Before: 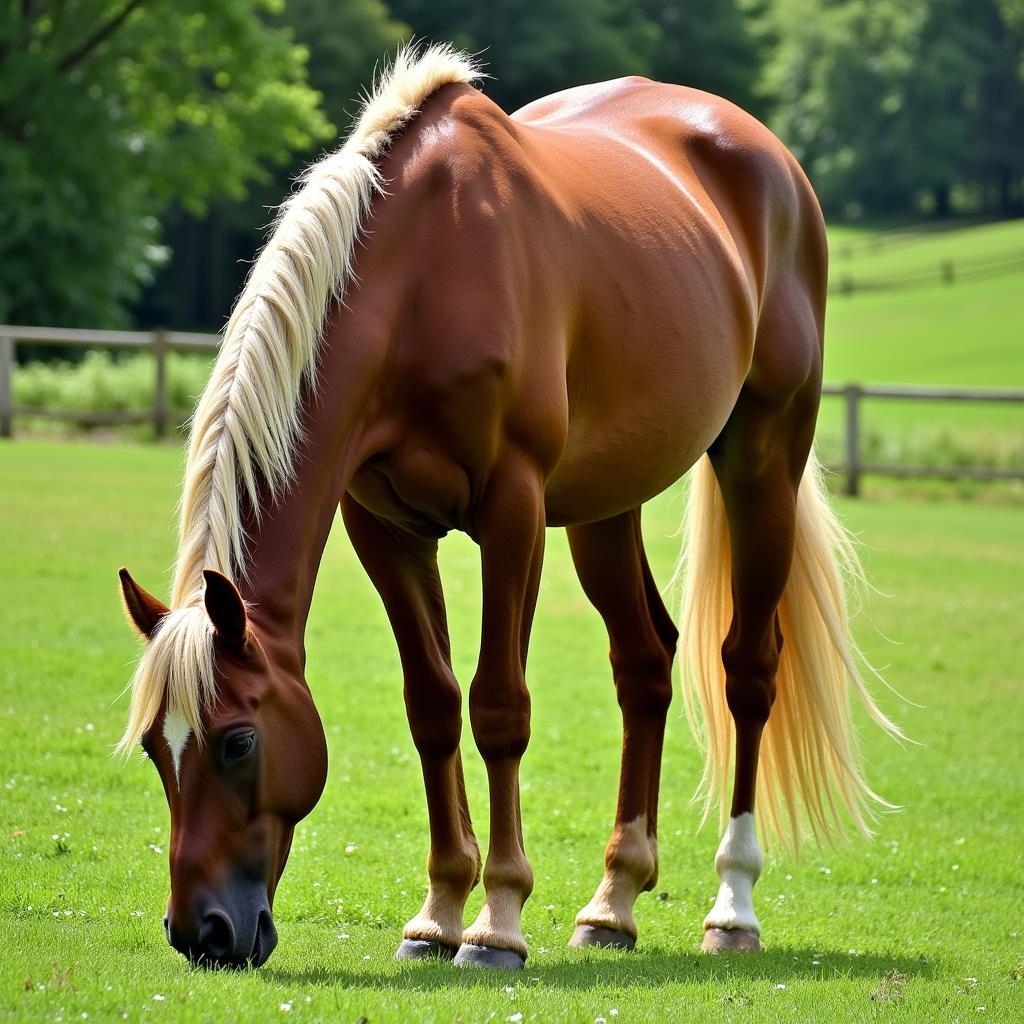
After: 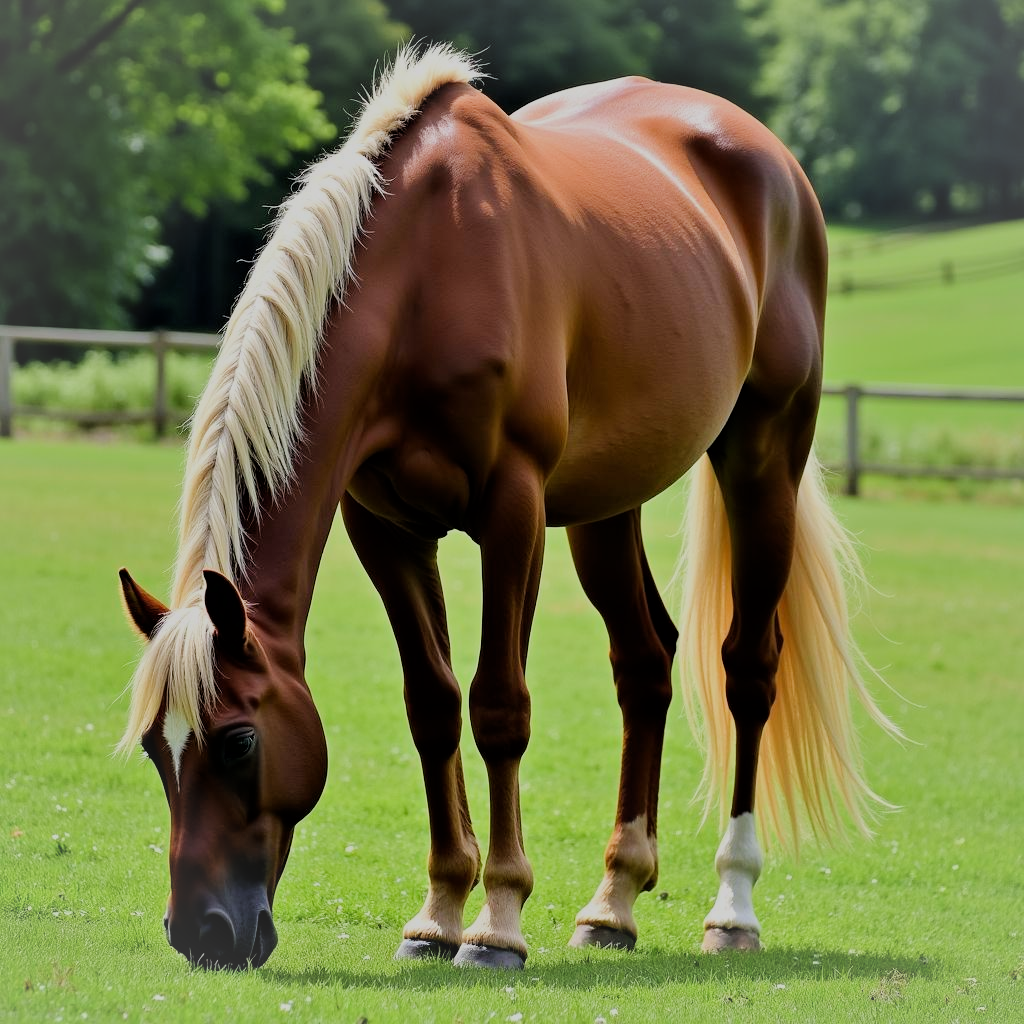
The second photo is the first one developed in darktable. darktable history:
vignetting: fall-off radius 61.08%, brightness 0.068, saturation 0.002, unbound false
filmic rgb: black relative exposure -7.1 EV, white relative exposure 5.38 EV, hardness 3.03
exposure: compensate highlight preservation false
